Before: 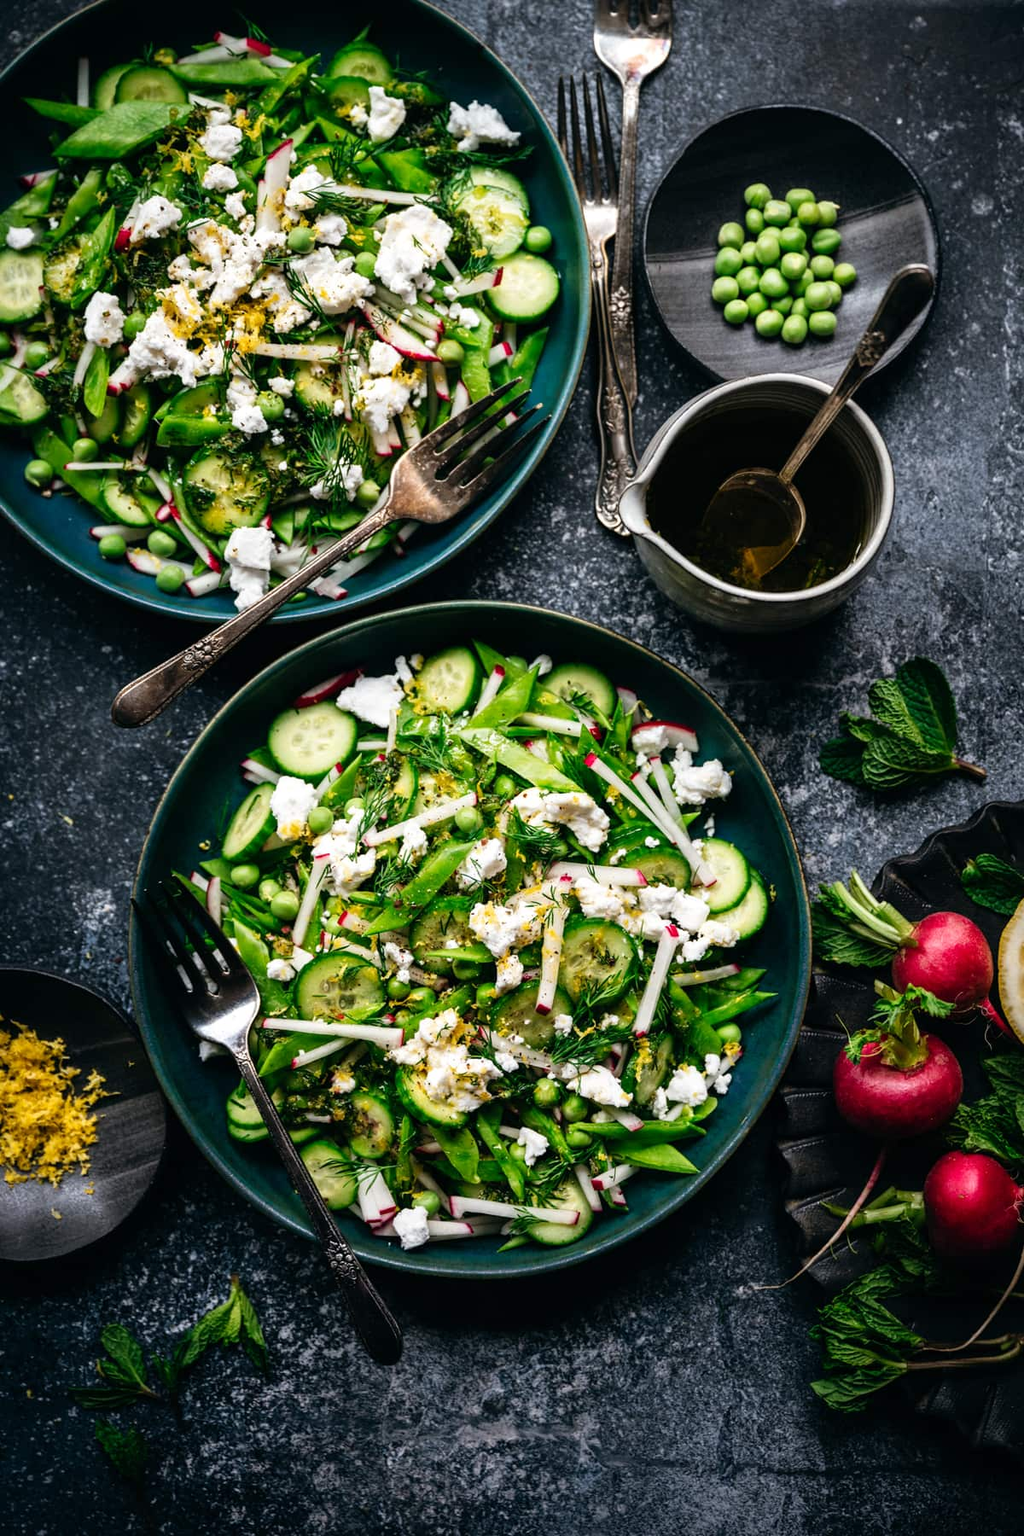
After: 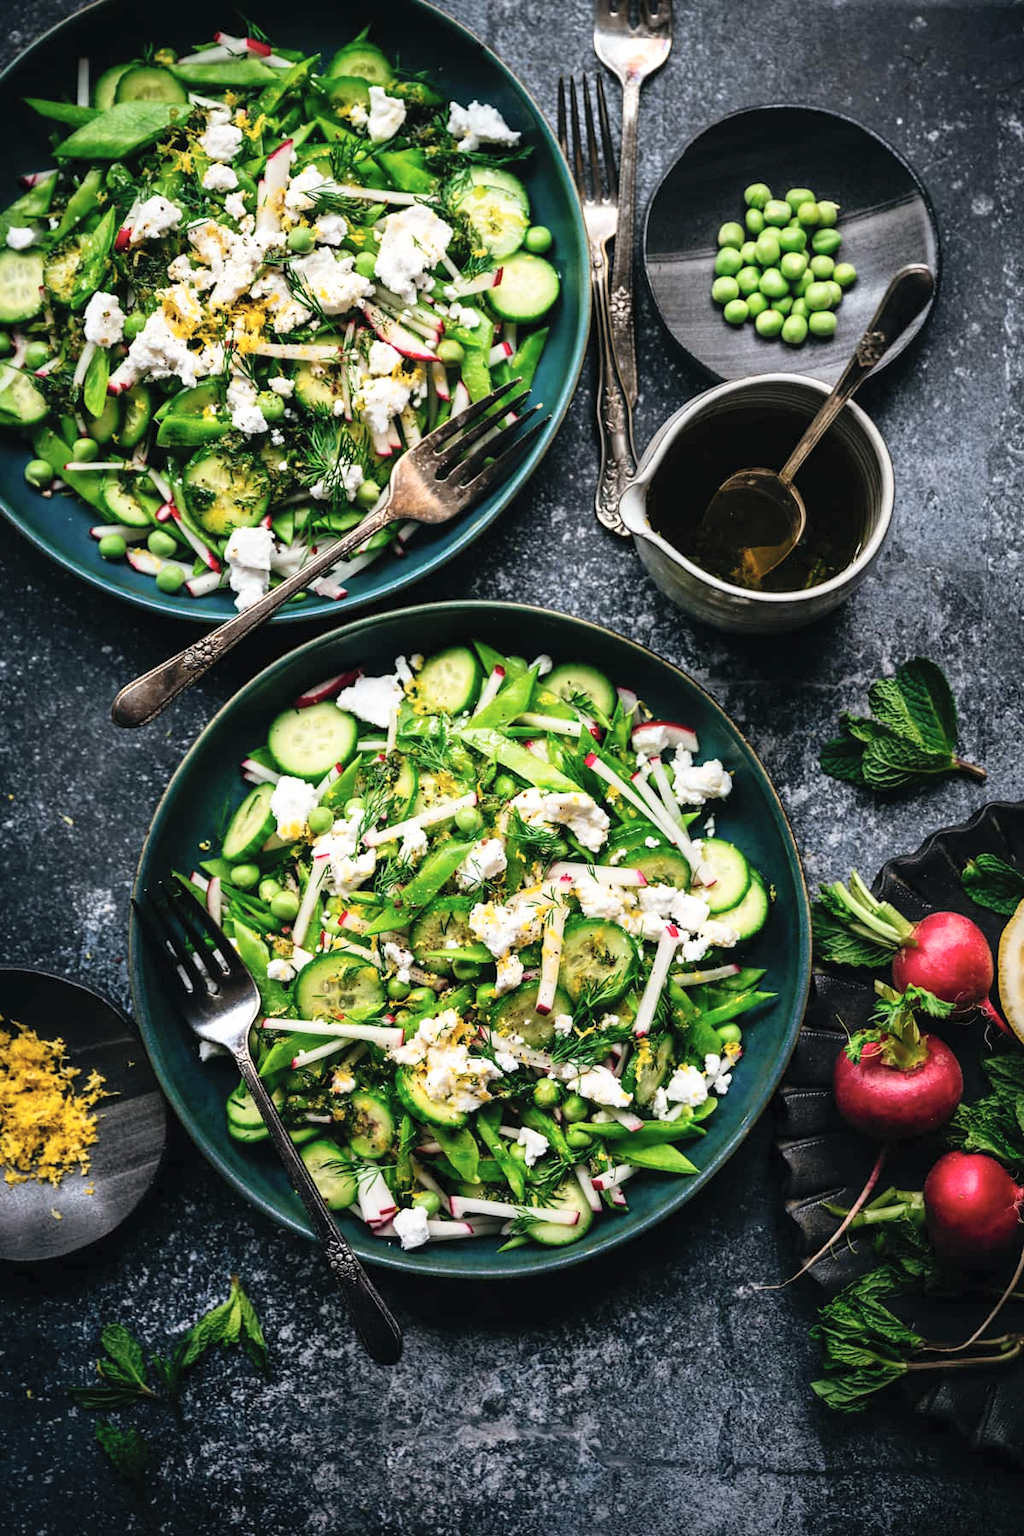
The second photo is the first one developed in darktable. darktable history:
contrast brightness saturation: contrast 0.142, brightness 0.213
